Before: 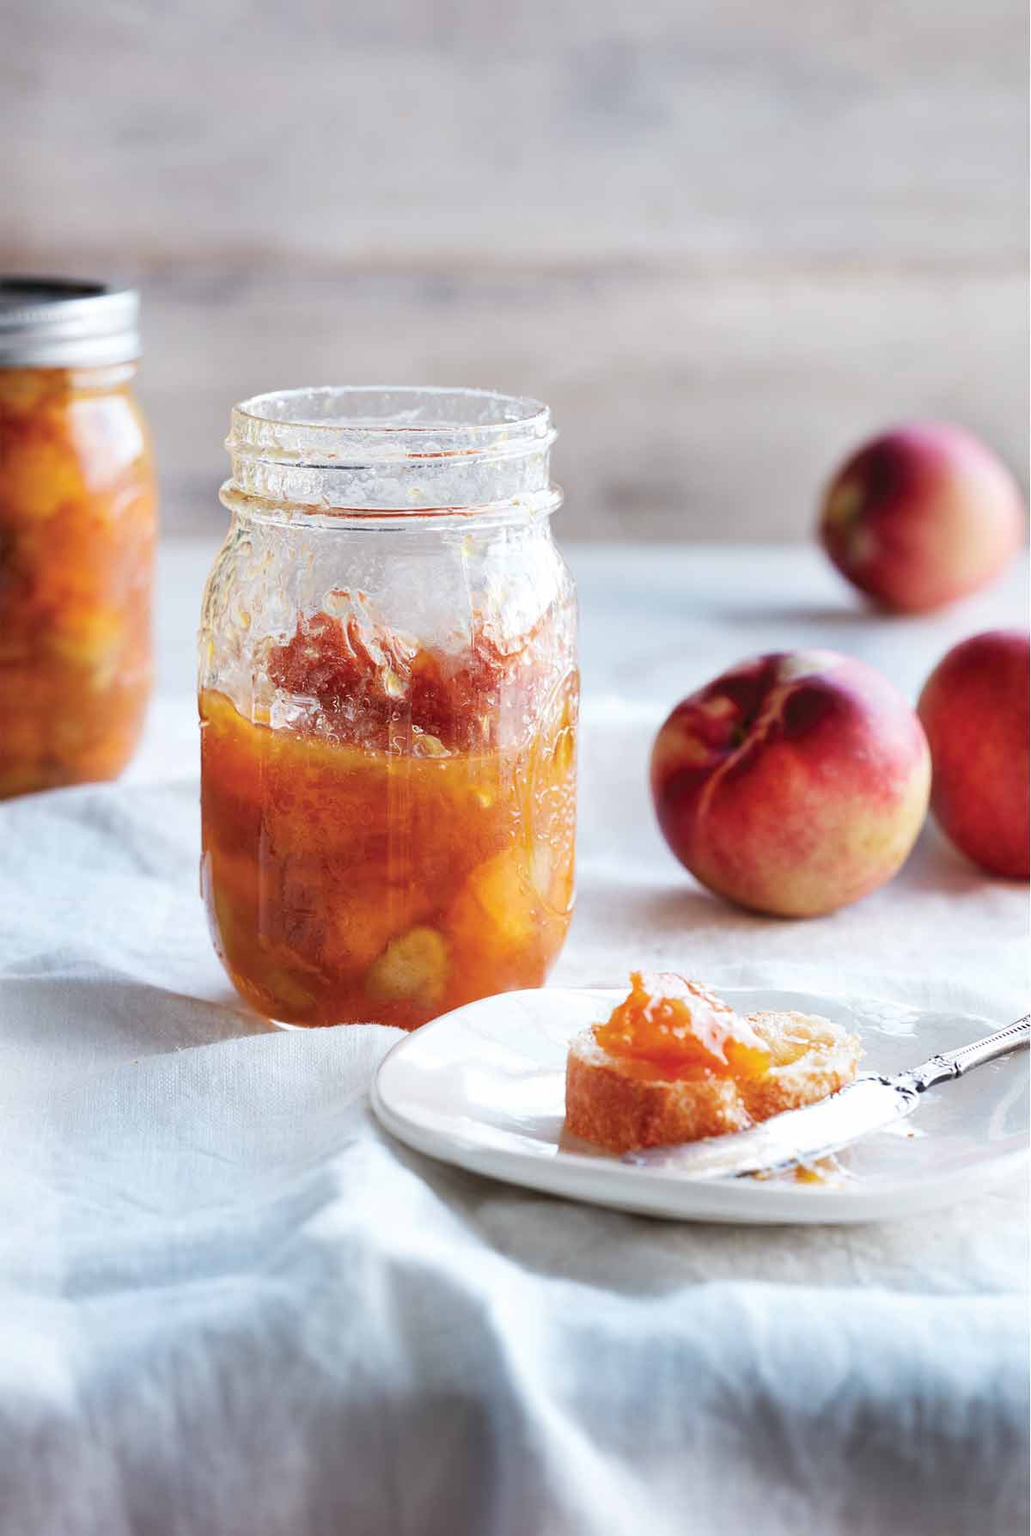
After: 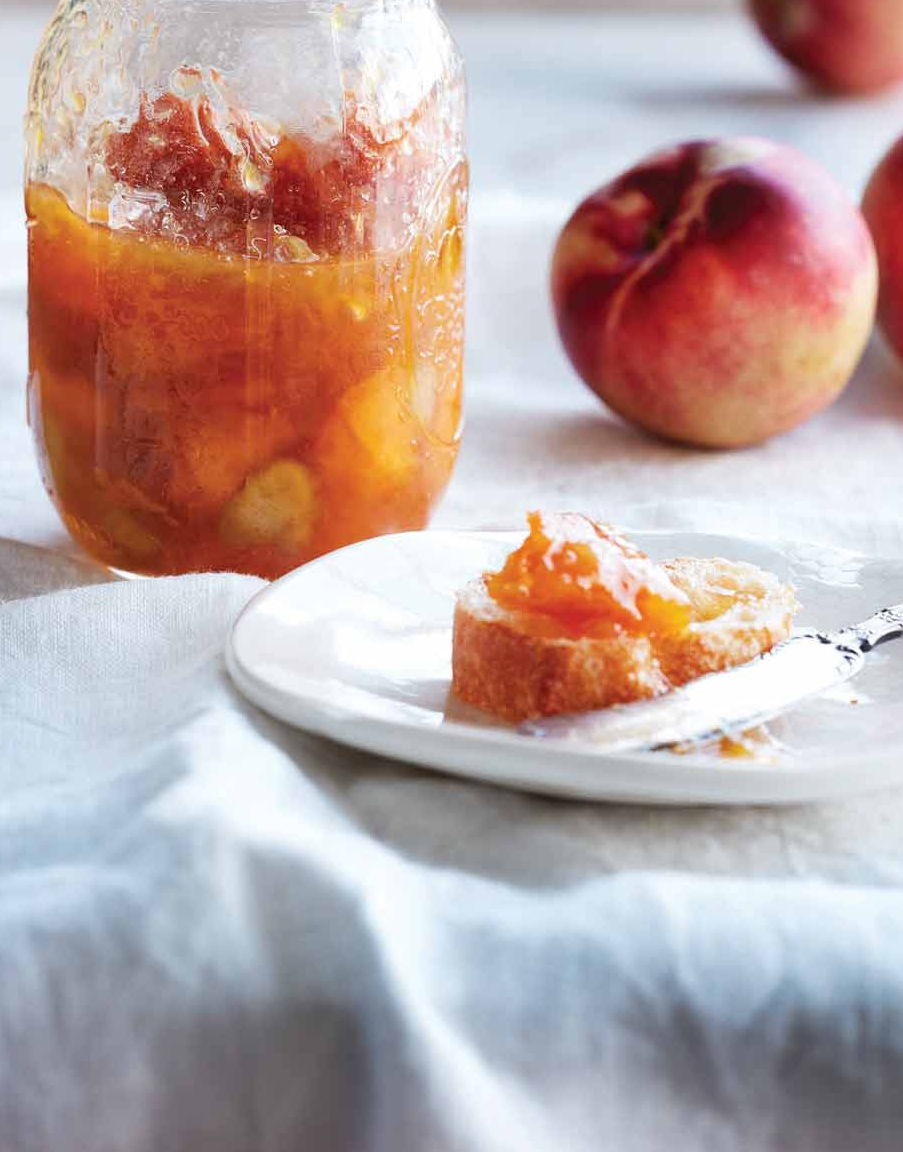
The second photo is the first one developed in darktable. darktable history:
crop and rotate: left 17.25%, top 34.643%, right 7.425%, bottom 0.848%
